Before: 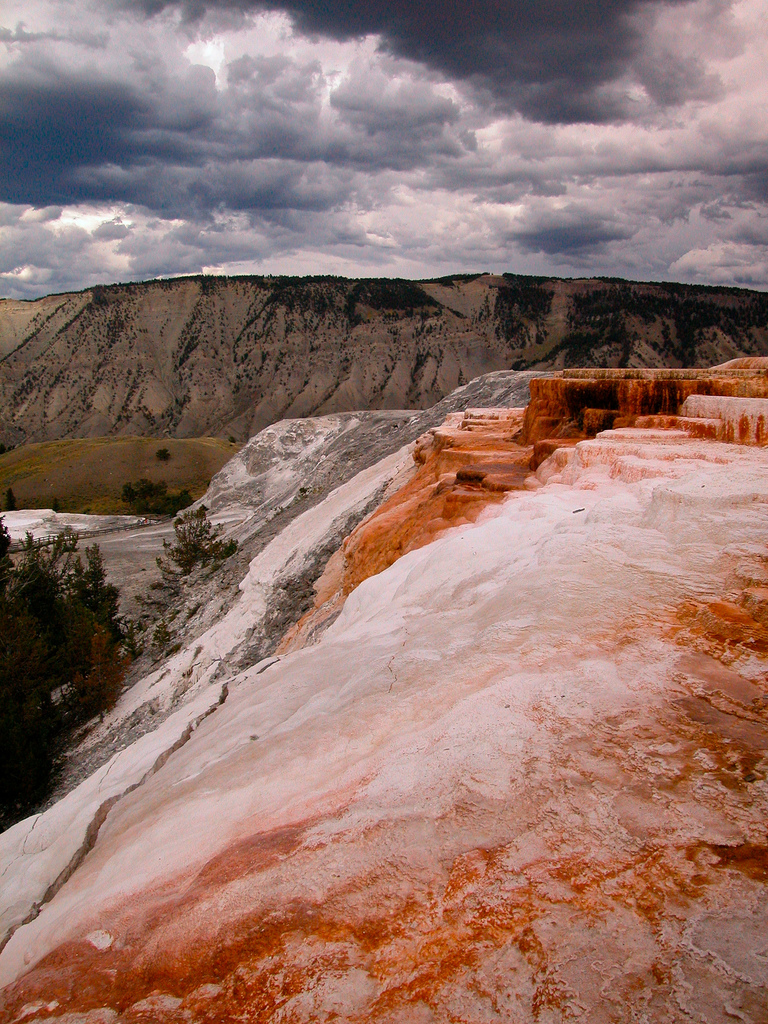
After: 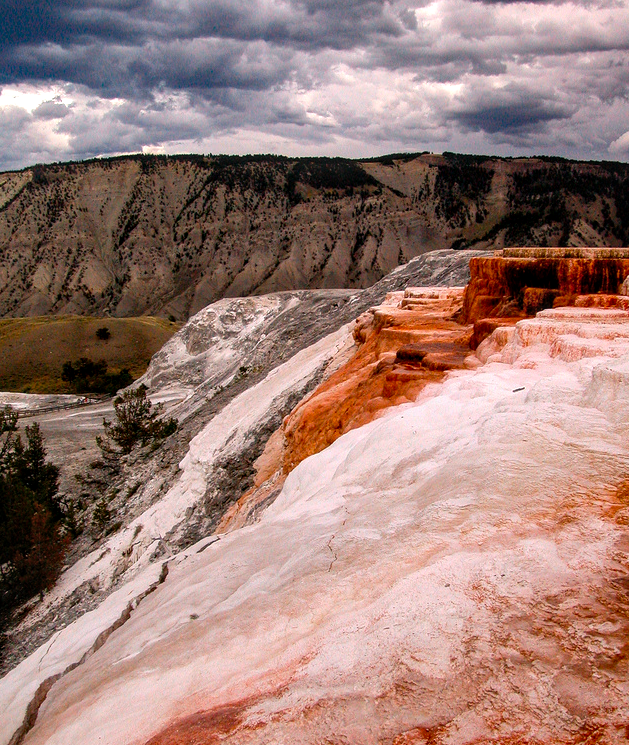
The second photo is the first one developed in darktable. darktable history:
local contrast: detail 130%
crop: left 7.856%, top 11.836%, right 10.12%, bottom 15.387%
exposure: compensate highlight preservation false
tone curve: curves: ch0 [(0, 0) (0.003, 0.002) (0.011, 0.006) (0.025, 0.014) (0.044, 0.025) (0.069, 0.039) (0.1, 0.056) (0.136, 0.086) (0.177, 0.129) (0.224, 0.183) (0.277, 0.247) (0.335, 0.318) (0.399, 0.395) (0.468, 0.48) (0.543, 0.571) (0.623, 0.668) (0.709, 0.773) (0.801, 0.873) (0.898, 0.978) (1, 1)], preserve colors none
